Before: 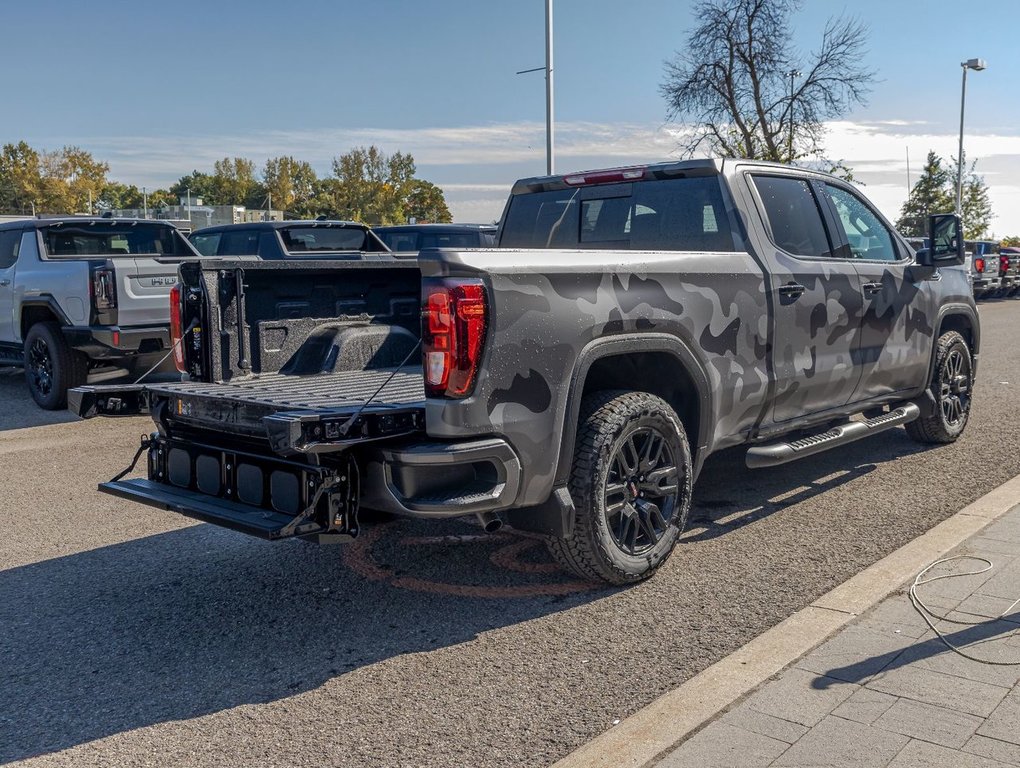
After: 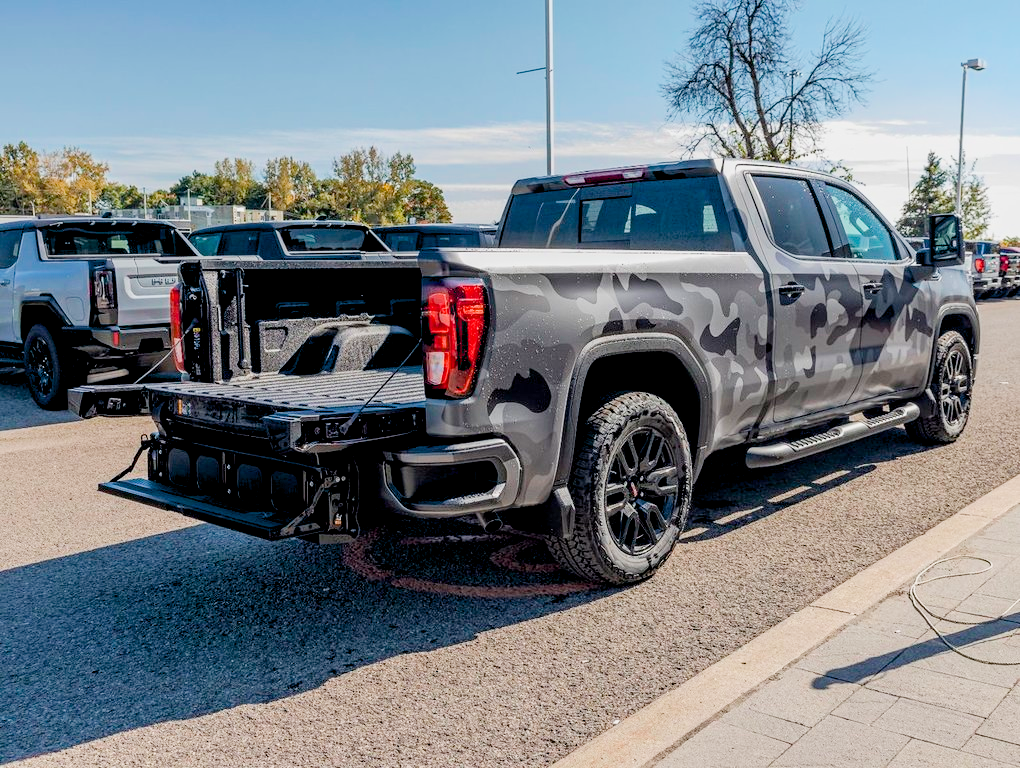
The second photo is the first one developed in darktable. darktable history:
filmic rgb: black relative exposure -7.65 EV, white relative exposure 4.56 EV, hardness 3.61
exposure: black level correction 0.008, exposure 0.979 EV, compensate highlight preservation false
